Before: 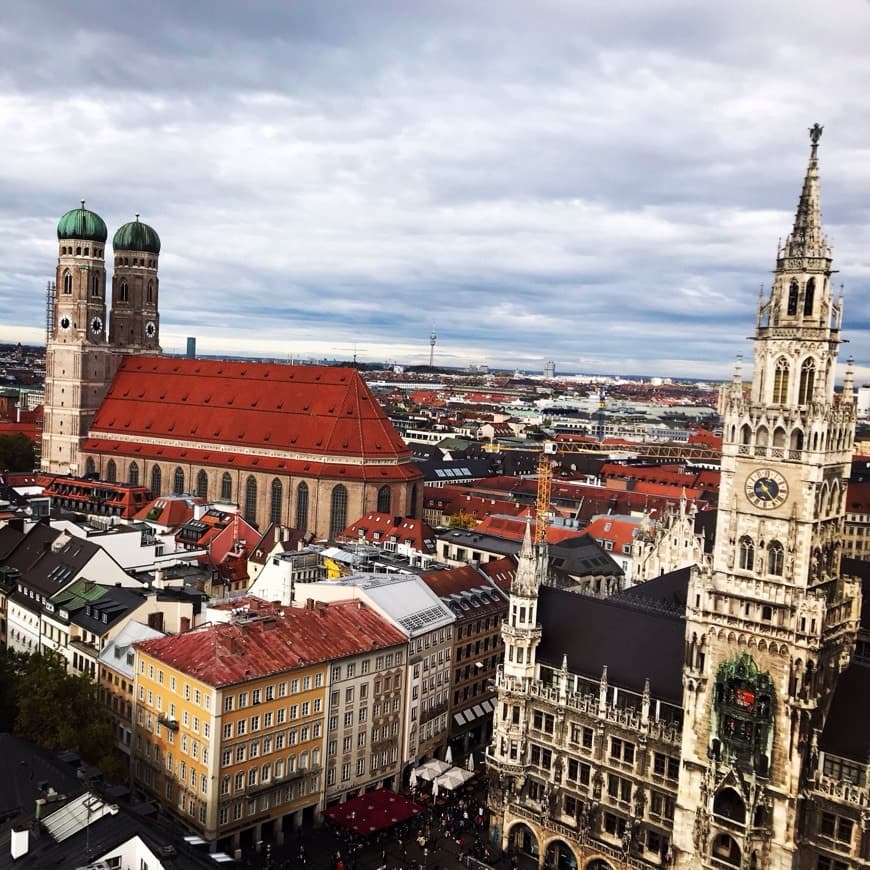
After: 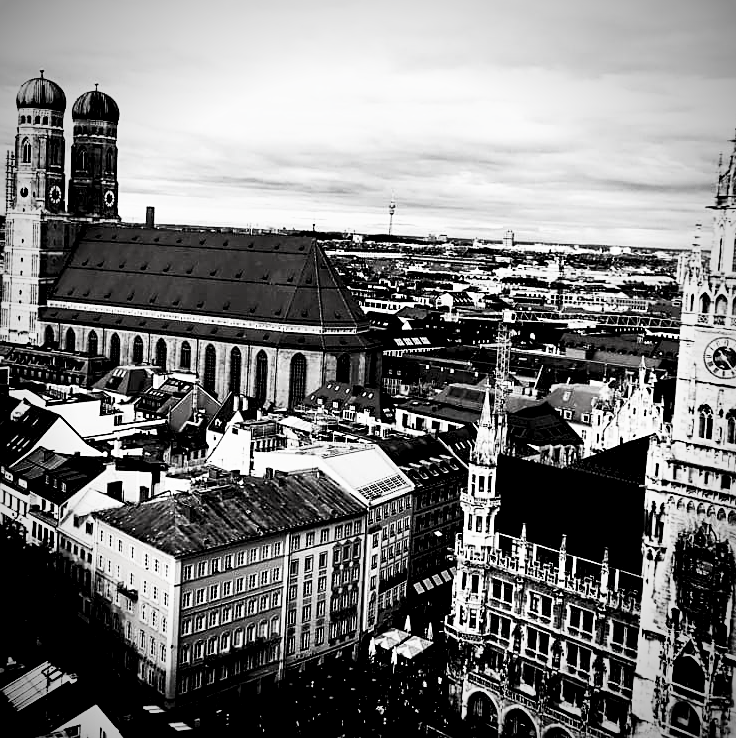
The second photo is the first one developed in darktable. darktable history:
vignetting: fall-off radius 59.71%, brightness -0.719, saturation -0.484, automatic ratio true, unbound false
crop and rotate: left 4.732%, top 15.105%, right 10.67%
sharpen: on, module defaults
contrast brightness saturation: contrast -0.035, brightness -0.593, saturation -0.987
levels: levels [0.073, 0.497, 0.972]
exposure: black level correction 0.011, compensate highlight preservation false
base curve: curves: ch0 [(0, 0) (0.012, 0.01) (0.073, 0.168) (0.31, 0.711) (0.645, 0.957) (1, 1)]
